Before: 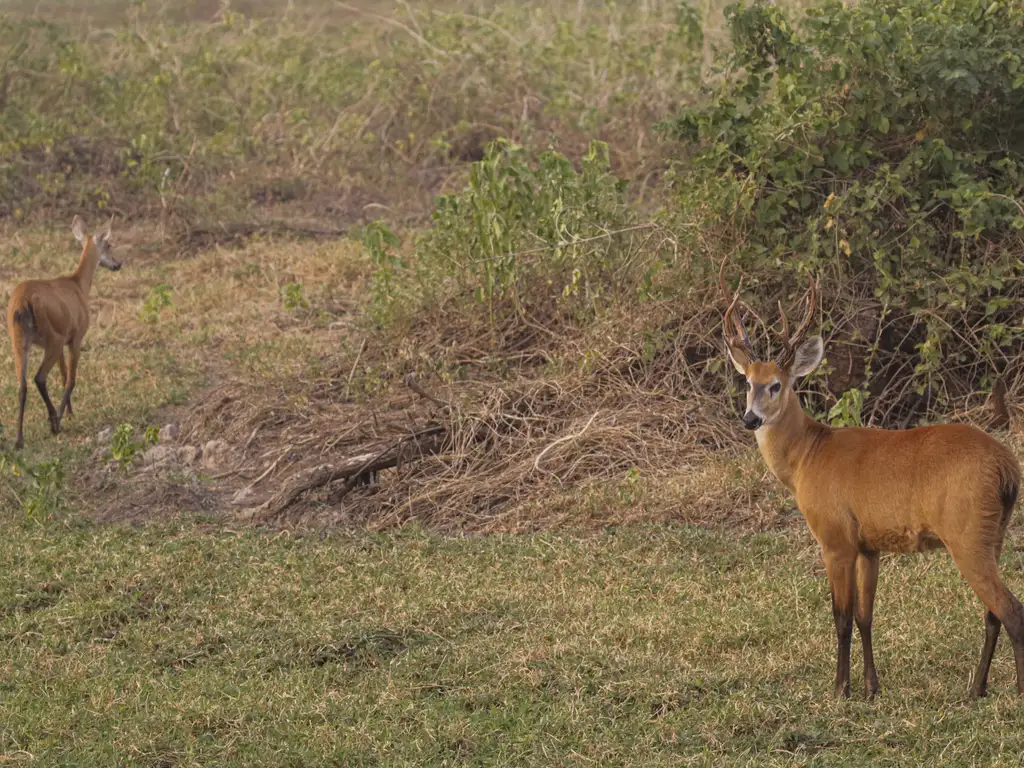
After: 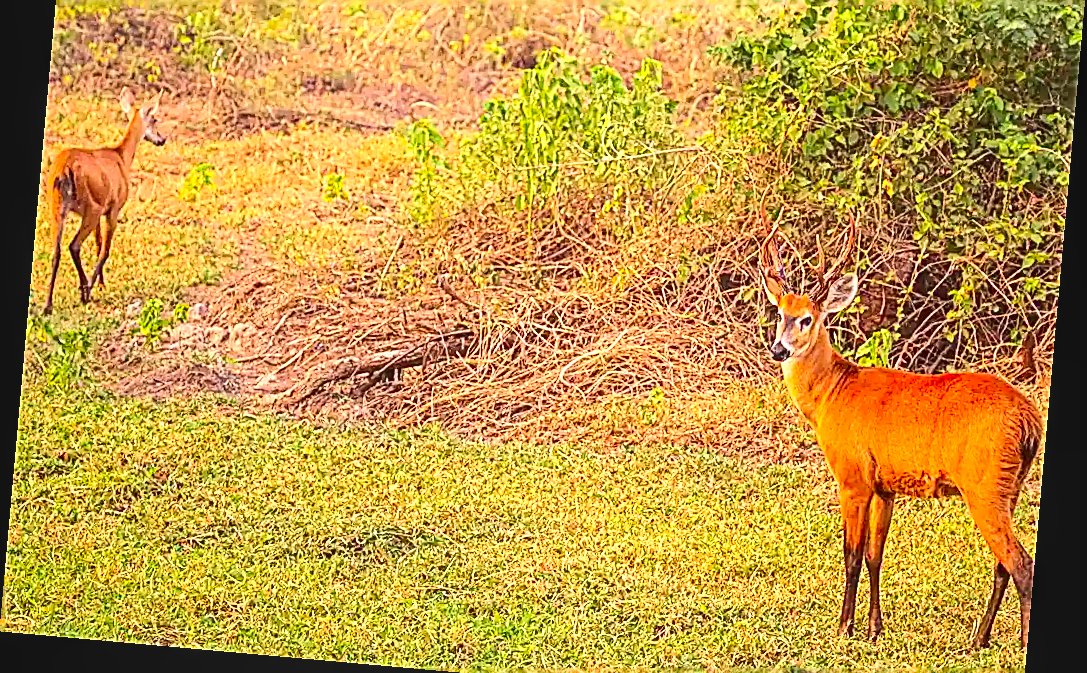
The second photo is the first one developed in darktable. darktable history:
contrast brightness saturation: contrast 0.26, brightness 0.02, saturation 0.87
rotate and perspective: rotation 5.12°, automatic cropping off
crop and rotate: top 15.774%, bottom 5.506%
color zones: curves: ch0 [(0.068, 0.464) (0.25, 0.5) (0.48, 0.508) (0.75, 0.536) (0.886, 0.476) (0.967, 0.456)]; ch1 [(0.066, 0.456) (0.25, 0.5) (0.616, 0.508) (0.746, 0.56) (0.934, 0.444)]
sharpen: amount 2
exposure: black level correction 0, exposure 1.45 EV, compensate exposure bias true, compensate highlight preservation false
local contrast: detail 110%
